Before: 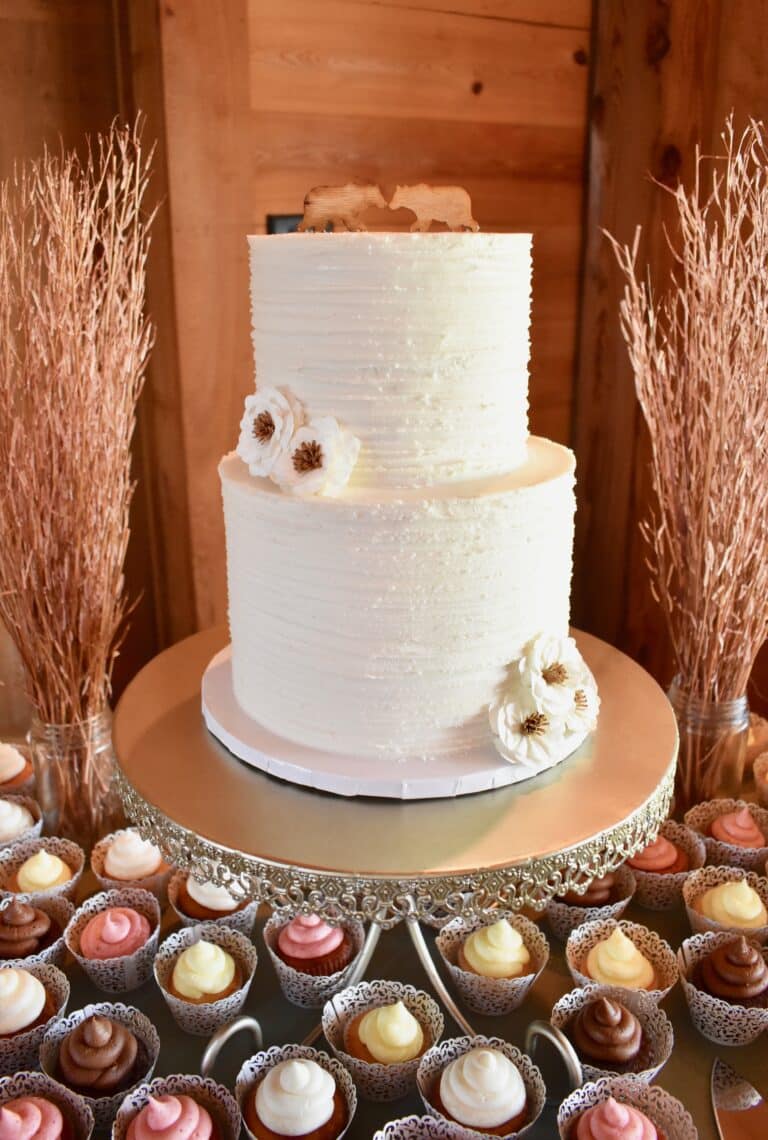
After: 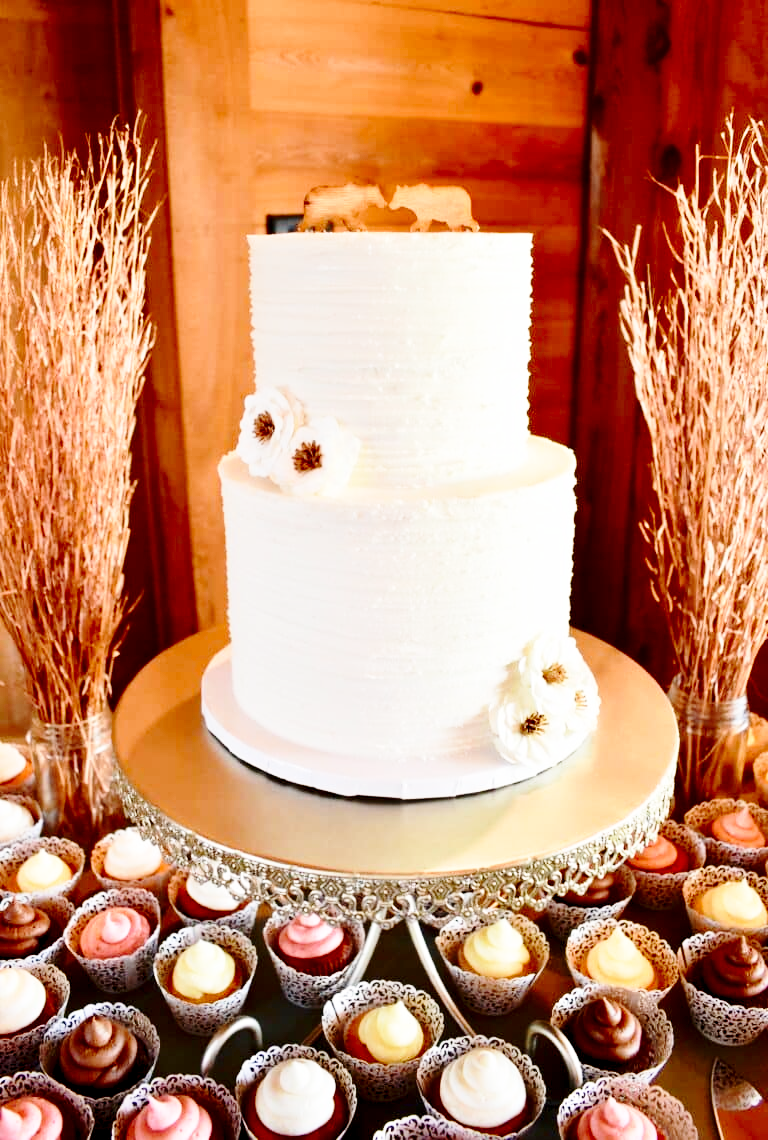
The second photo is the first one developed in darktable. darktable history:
exposure: black level correction 0.007, exposure 0.1 EV, compensate highlight preservation false
base curve: curves: ch0 [(0, 0) (0.028, 0.03) (0.121, 0.232) (0.46, 0.748) (0.859, 0.968) (1, 1)], preserve colors none
contrast brightness saturation: contrast 0.137
